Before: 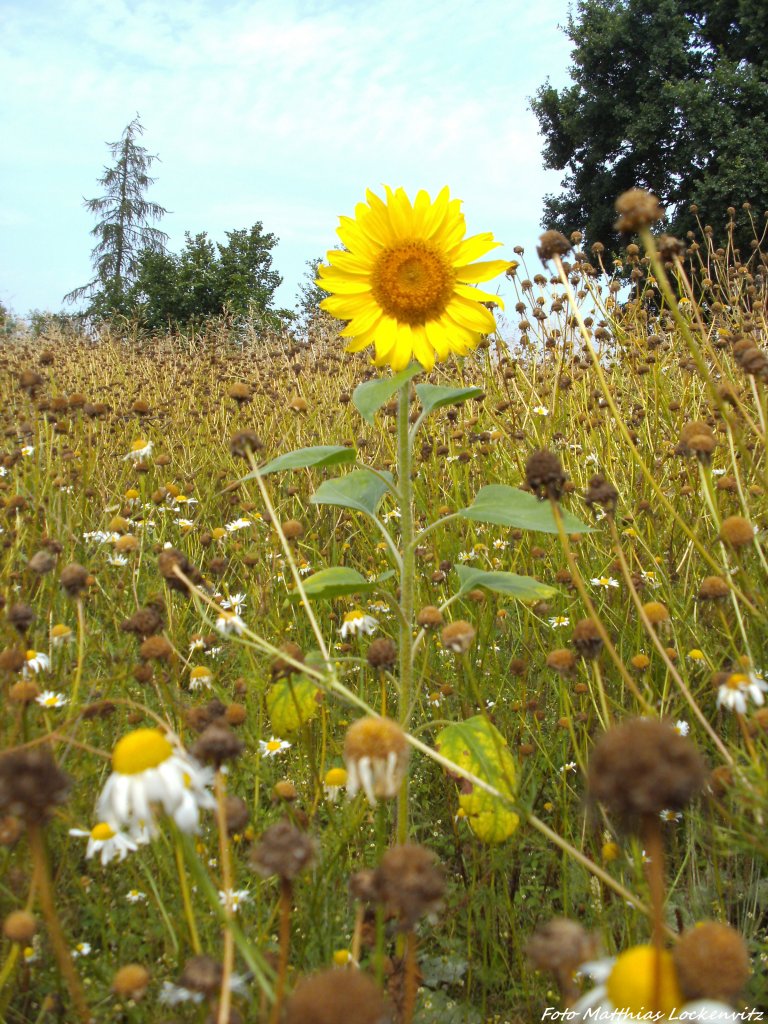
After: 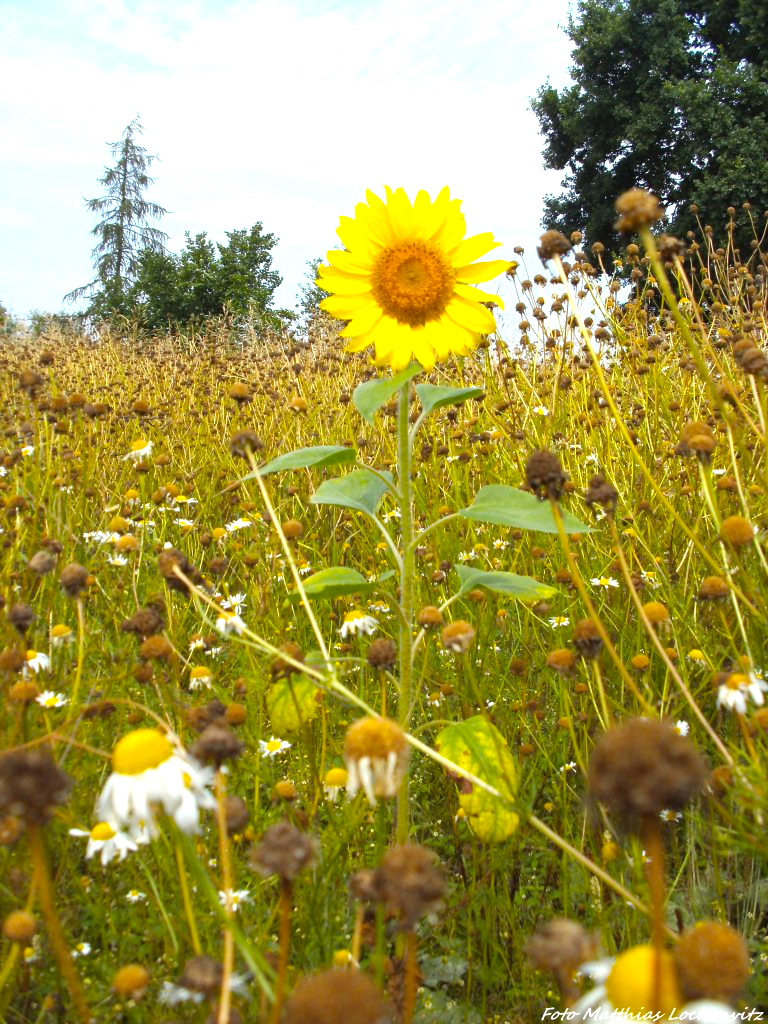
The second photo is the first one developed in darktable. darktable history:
color balance rgb: linear chroma grading › global chroma 15.168%, perceptual saturation grading › global saturation 0.85%, perceptual brilliance grading › global brilliance 12.242%
